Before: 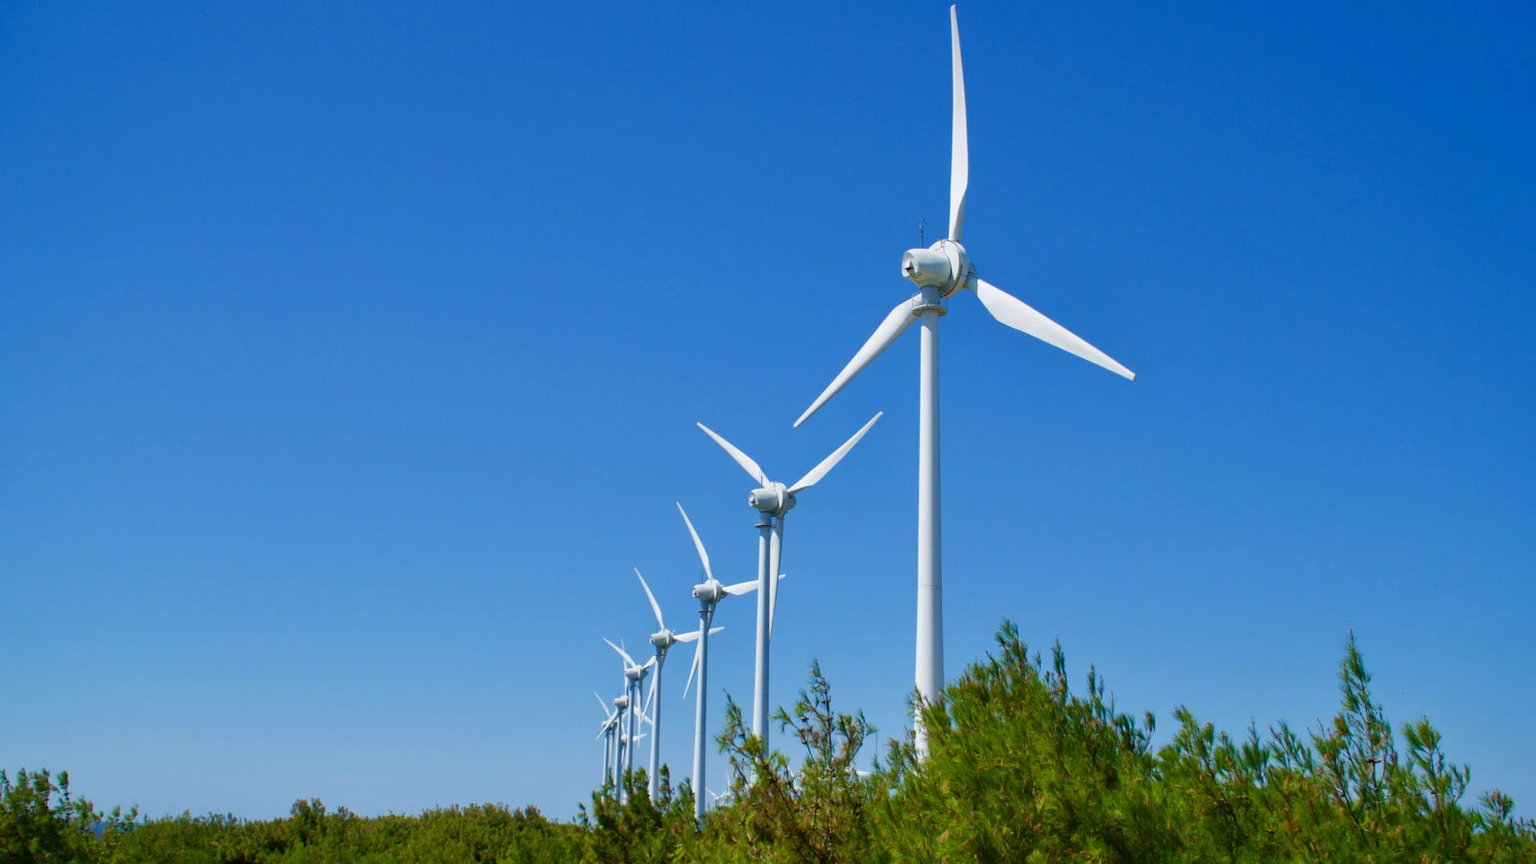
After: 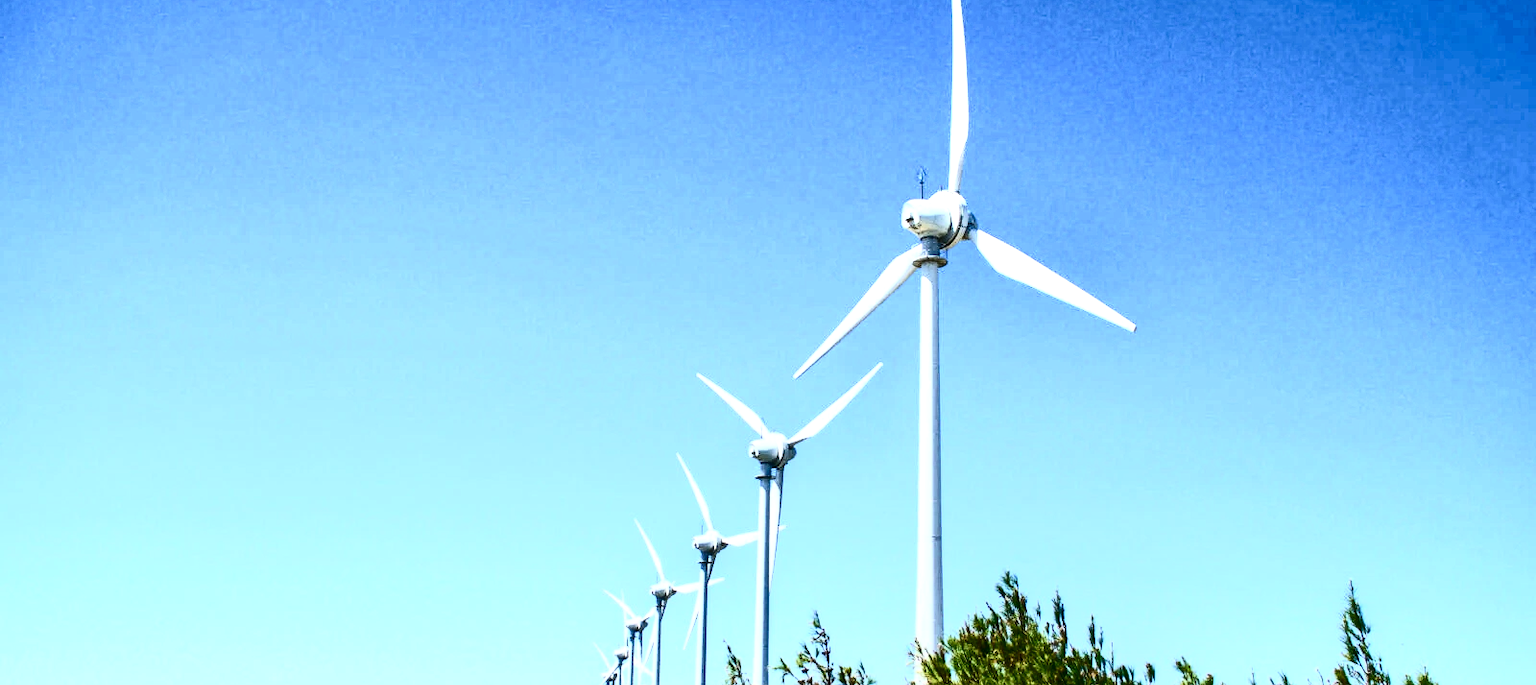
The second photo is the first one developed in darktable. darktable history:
local contrast: detail 130%
contrast brightness saturation: contrast 0.93, brightness 0.2
exposure: black level correction 0, exposure 0.5 EV, compensate highlight preservation false
crop and rotate: top 5.667%, bottom 14.937%
